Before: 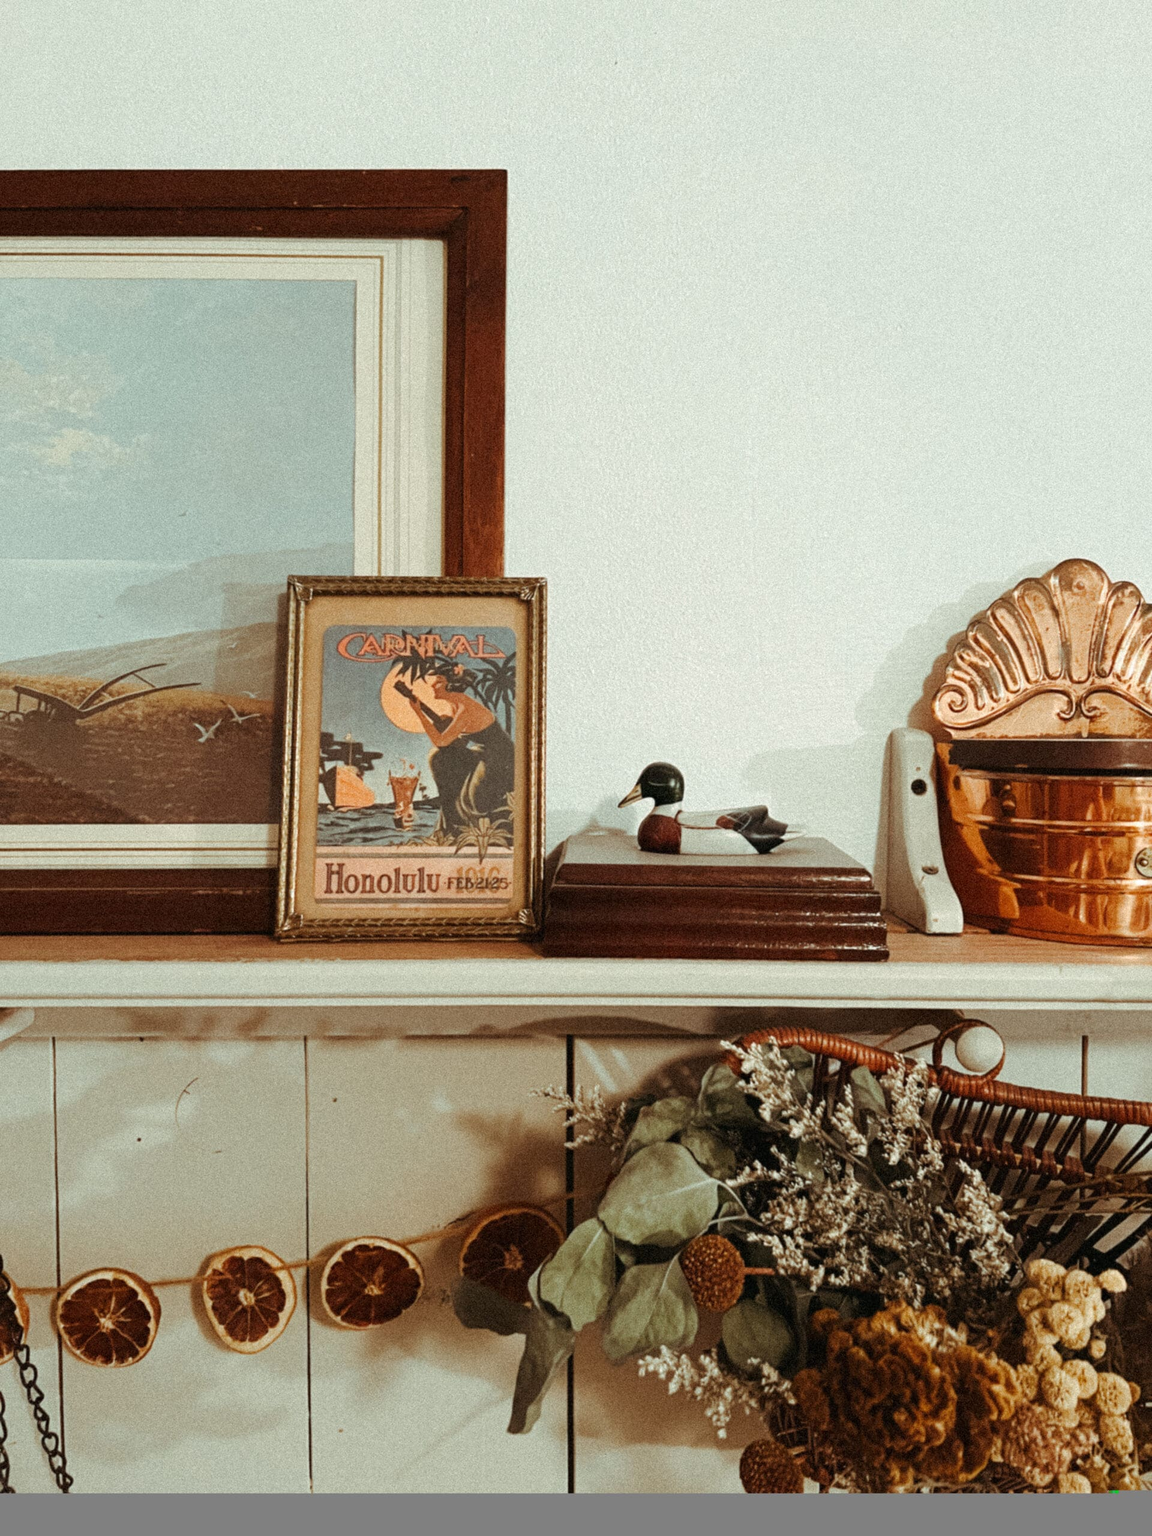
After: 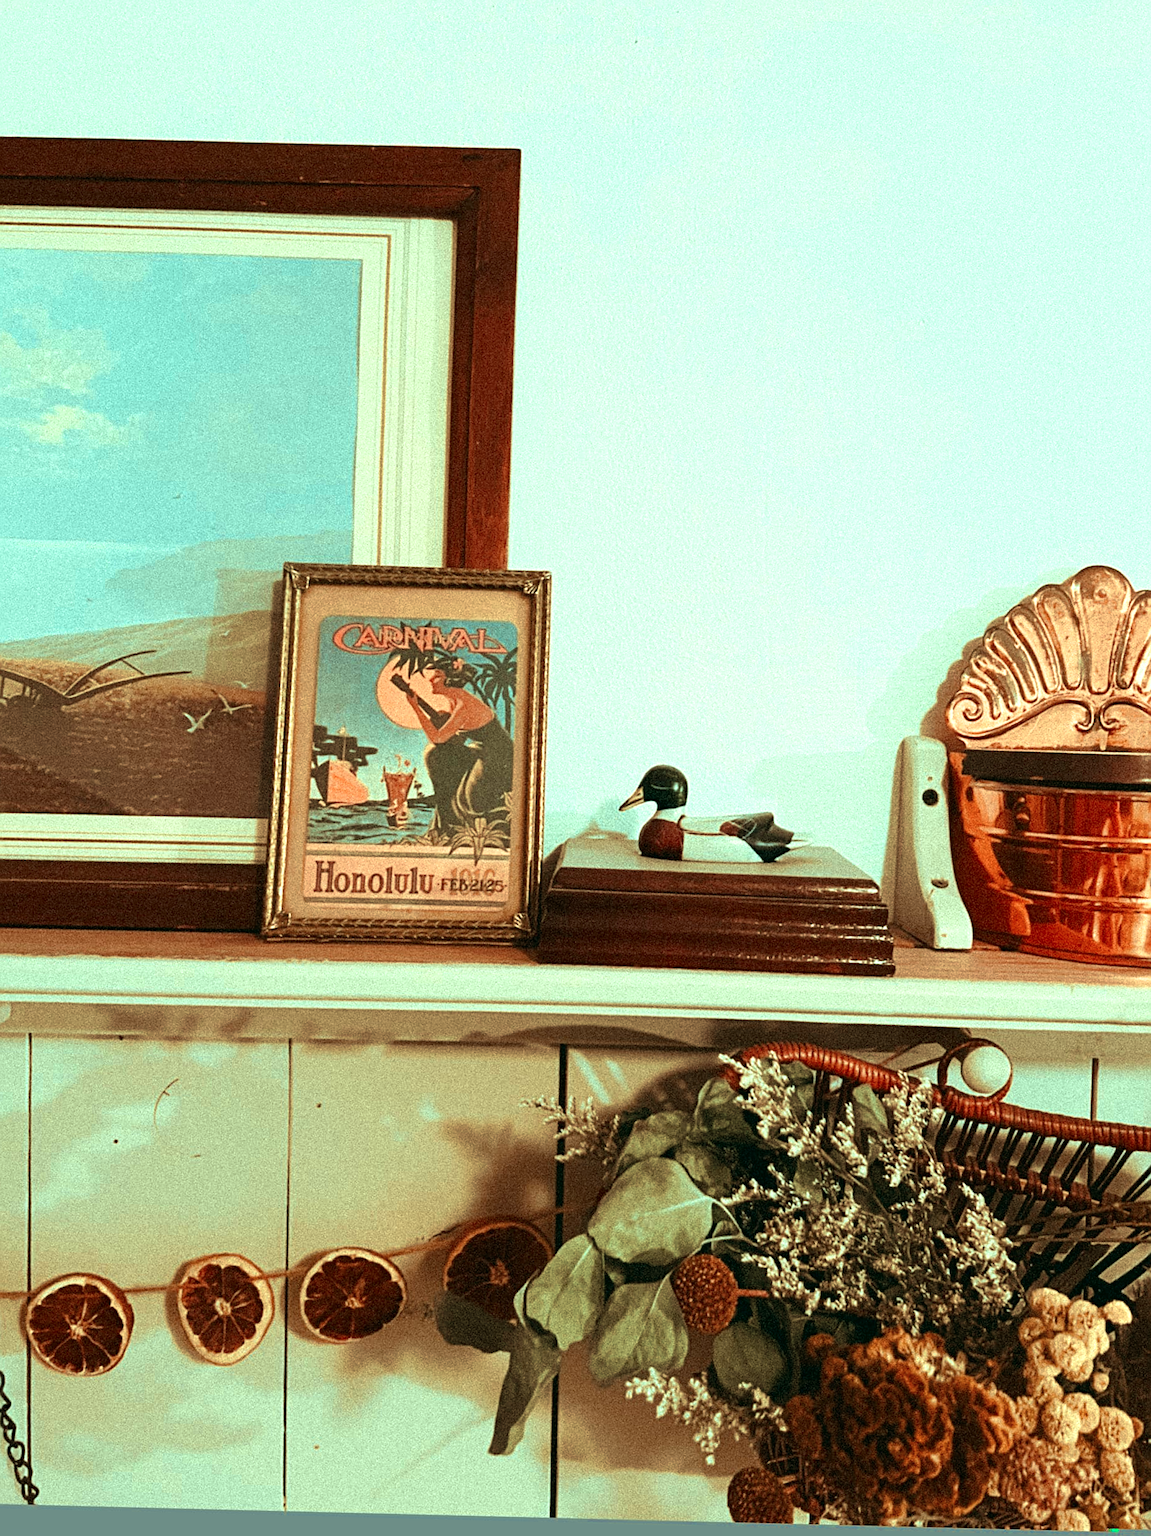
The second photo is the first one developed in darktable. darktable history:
velvia: strength 75%
crop and rotate: angle -1.43°
color zones: curves: ch0 [(0, 0.473) (0.001, 0.473) (0.226, 0.548) (0.4, 0.589) (0.525, 0.54) (0.728, 0.403) (0.999, 0.473) (1, 0.473)]; ch1 [(0, 0.619) (0.001, 0.619) (0.234, 0.388) (0.4, 0.372) (0.528, 0.422) (0.732, 0.53) (0.999, 0.619) (1, 0.619)]; ch2 [(0, 0.547) (0.001, 0.547) (0.226, 0.45) (0.4, 0.525) (0.525, 0.585) (0.8, 0.511) (0.999, 0.547) (1, 0.547)]
sharpen: on, module defaults
color correction: highlights a* -7.54, highlights b* 0.911, shadows a* -3.68, saturation 1.45
tone equalizer: luminance estimator HSV value / RGB max
